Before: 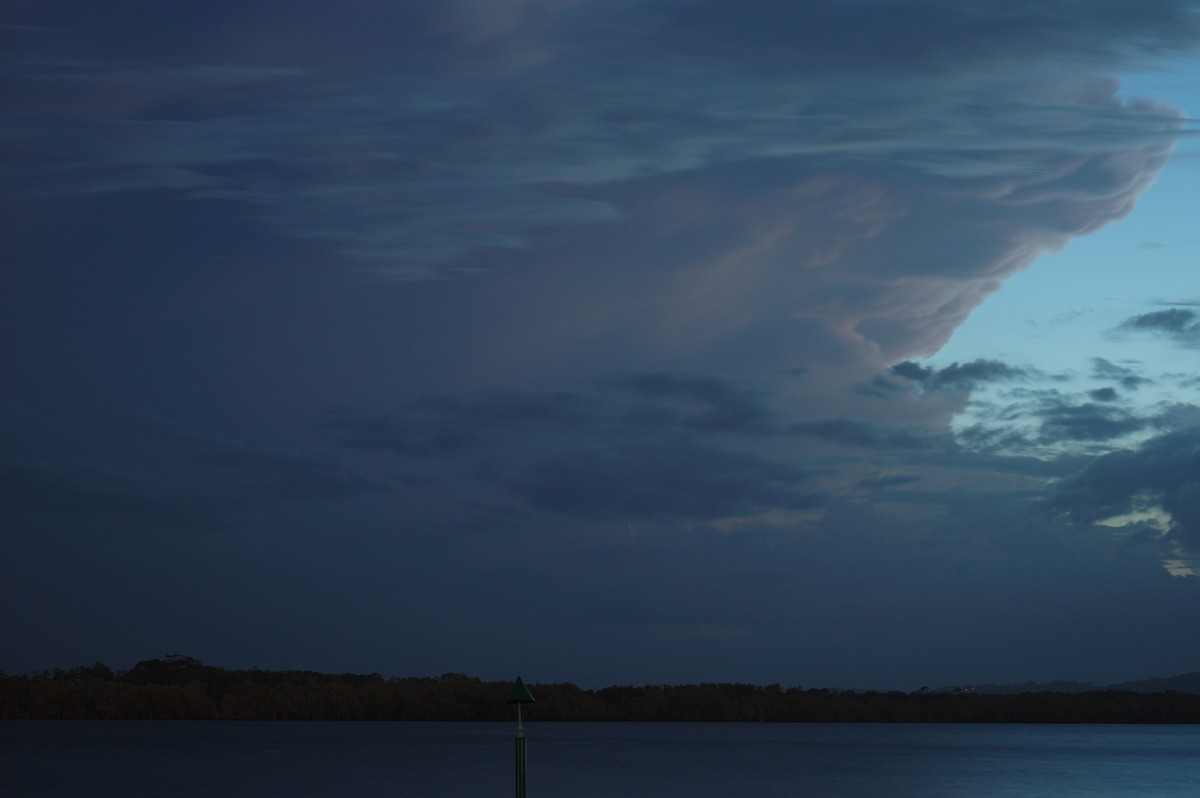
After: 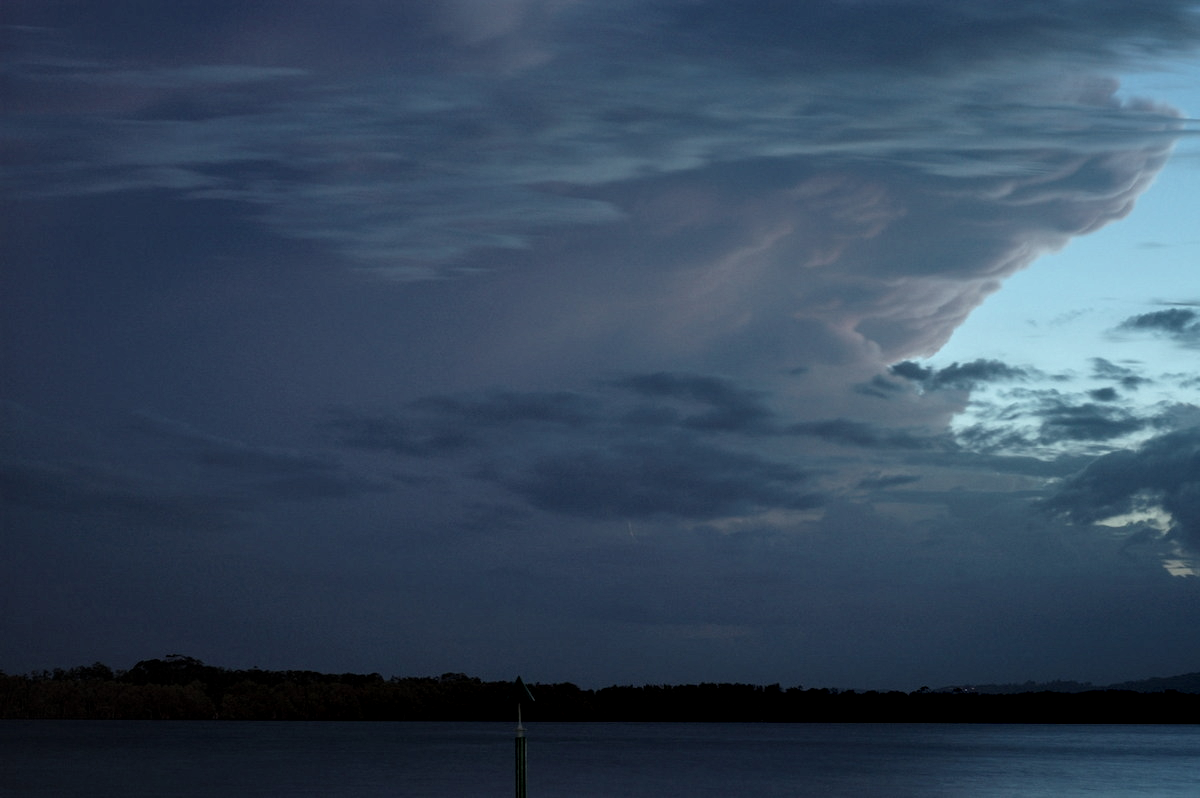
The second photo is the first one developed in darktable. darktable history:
local contrast: highlights 0%, shadows 0%, detail 182%
contrast brightness saturation: contrast -0.1, saturation -0.1
